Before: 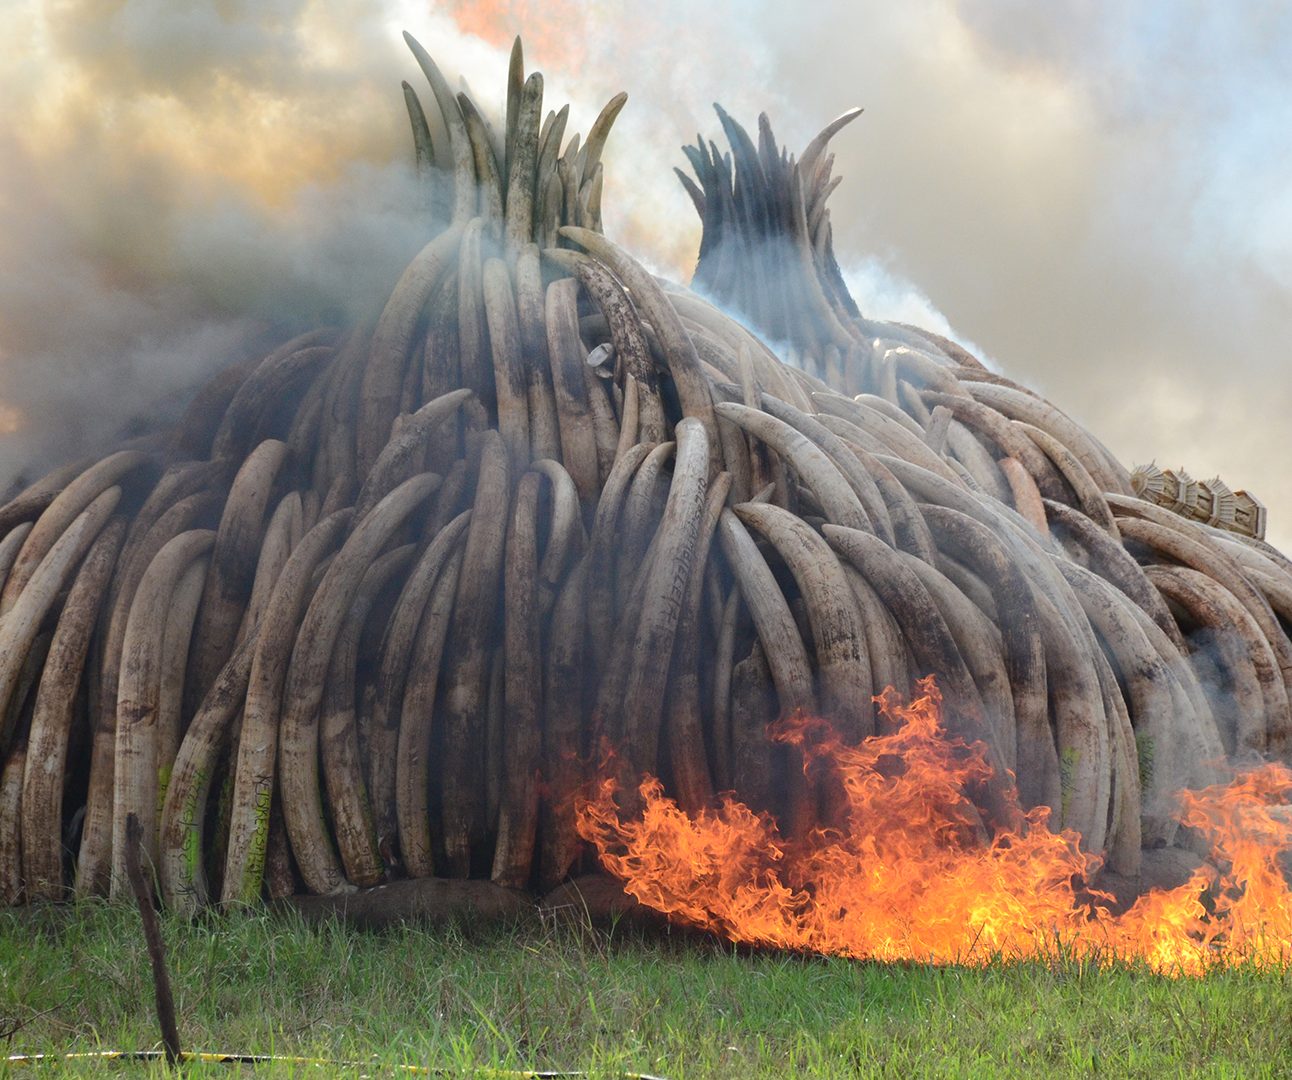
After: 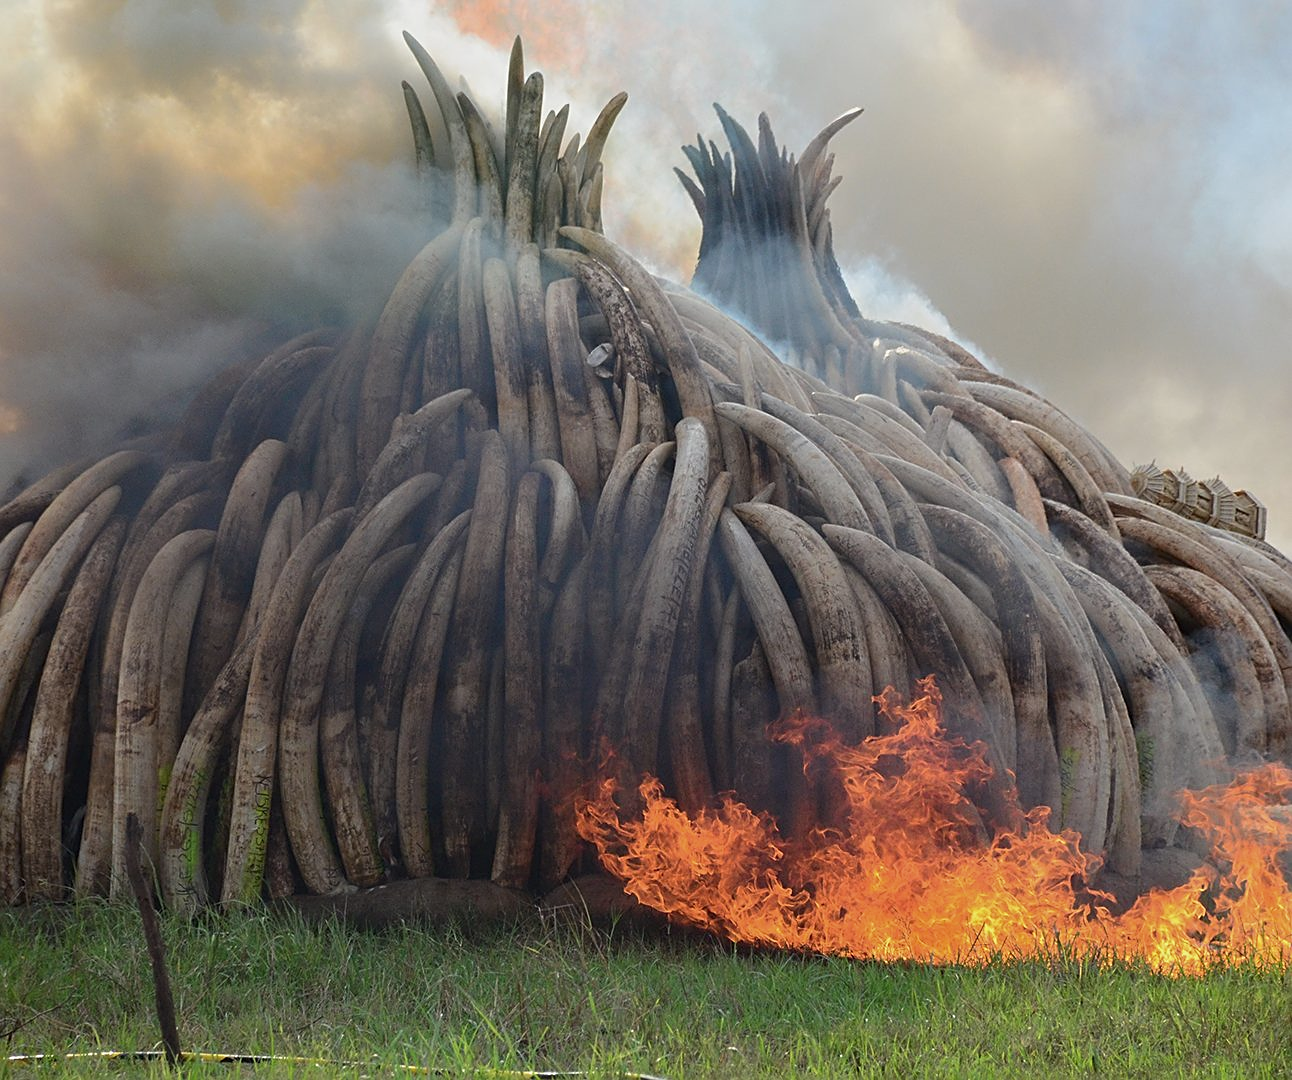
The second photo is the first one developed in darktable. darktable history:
base curve: curves: ch0 [(0, 0) (0.303, 0.277) (1, 1)]
sharpen: amount 0.478
exposure: exposure -0.116 EV, compensate exposure bias true
